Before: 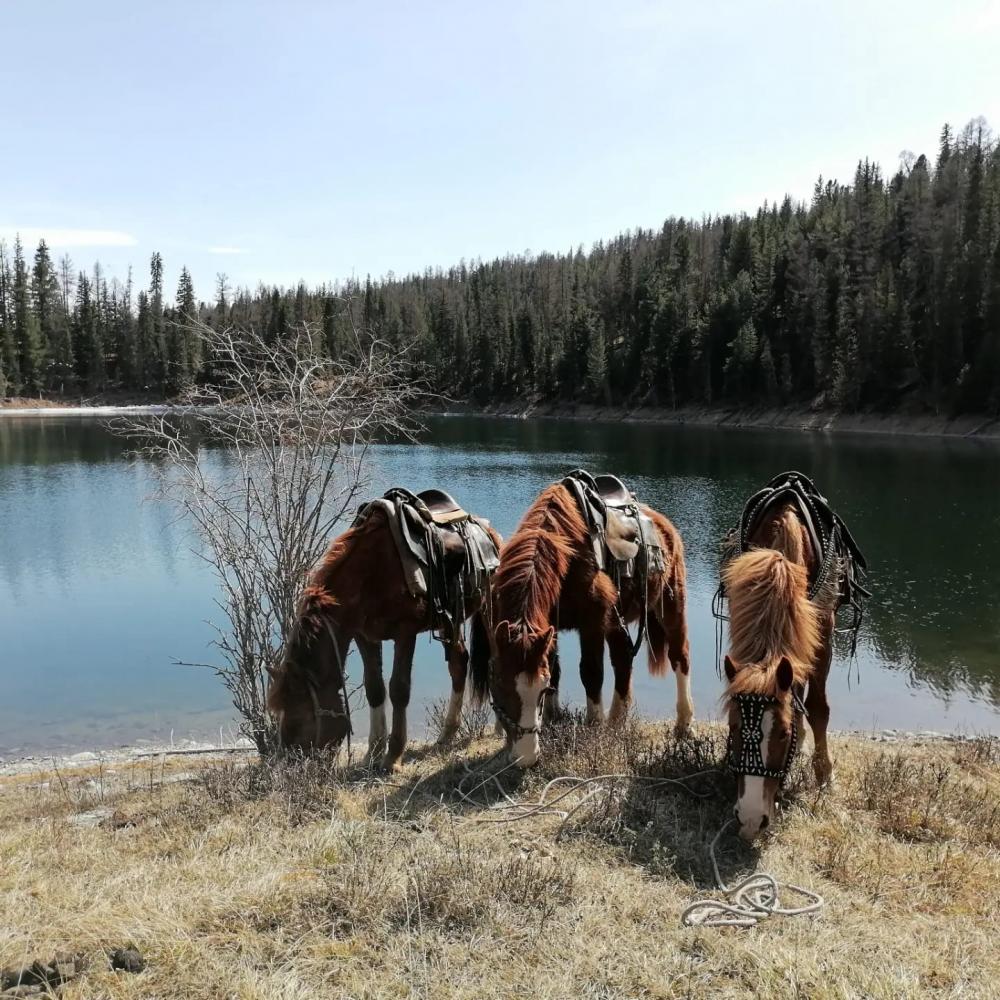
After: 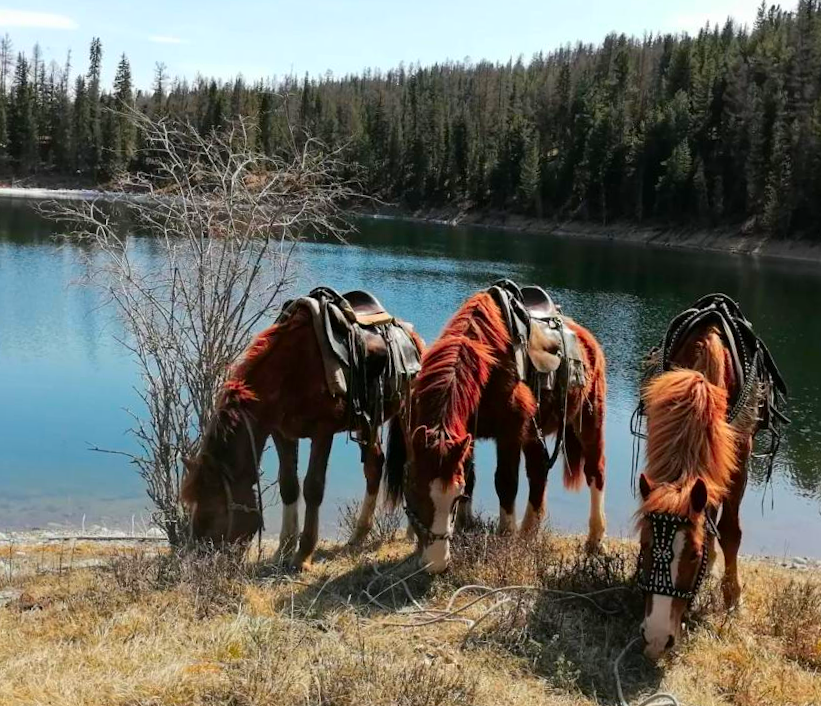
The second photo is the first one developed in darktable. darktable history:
crop and rotate: angle -3.36°, left 9.871%, top 21.205%, right 12.364%, bottom 11.908%
color zones: curves: ch1 [(0.239, 0.552) (0.75, 0.5)]; ch2 [(0.25, 0.462) (0.749, 0.457)]
contrast brightness saturation: saturation 0.481
